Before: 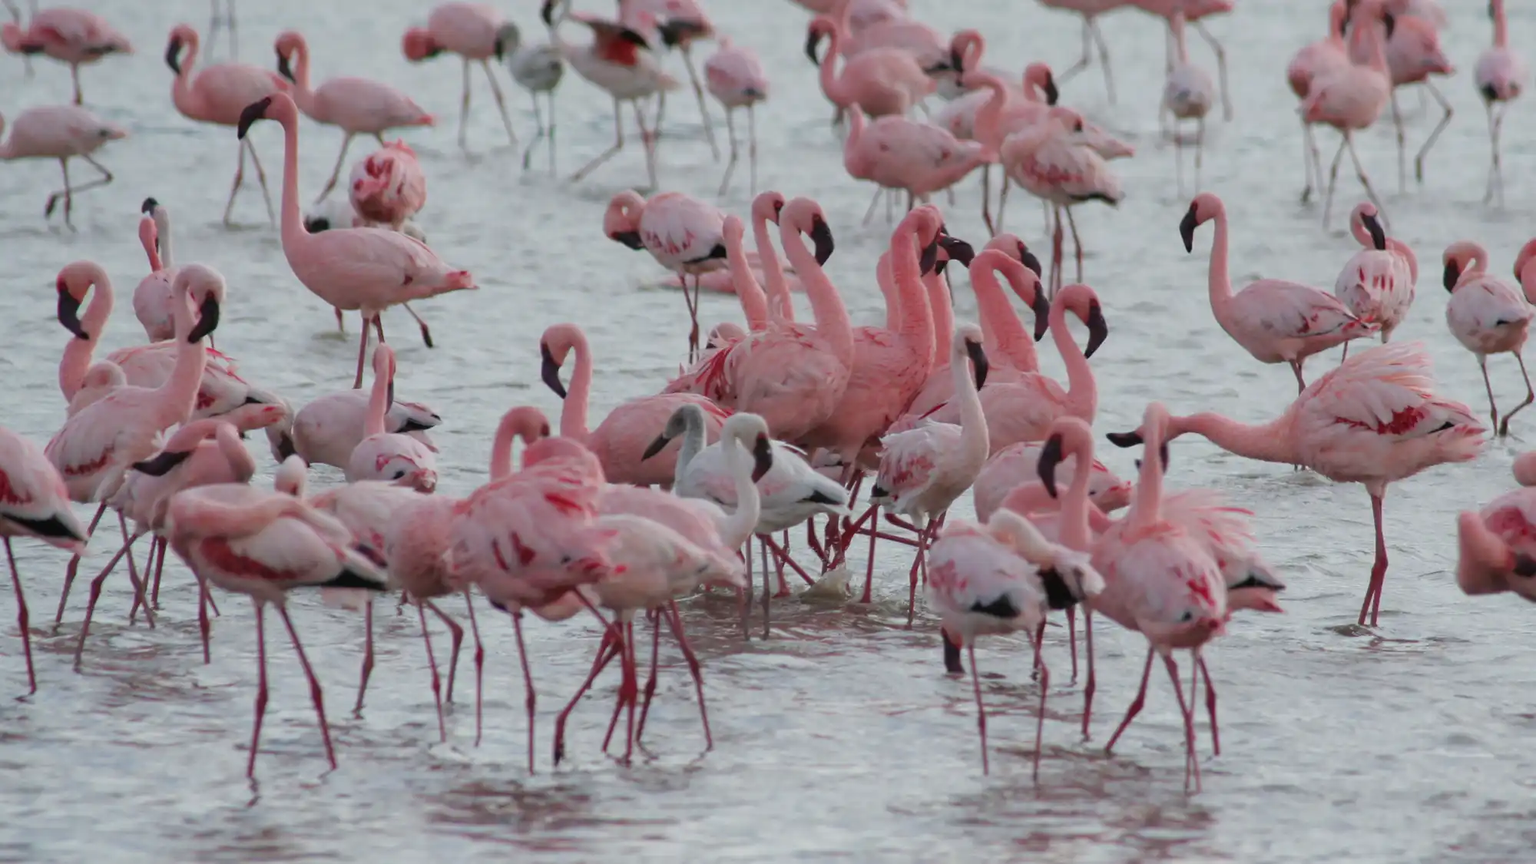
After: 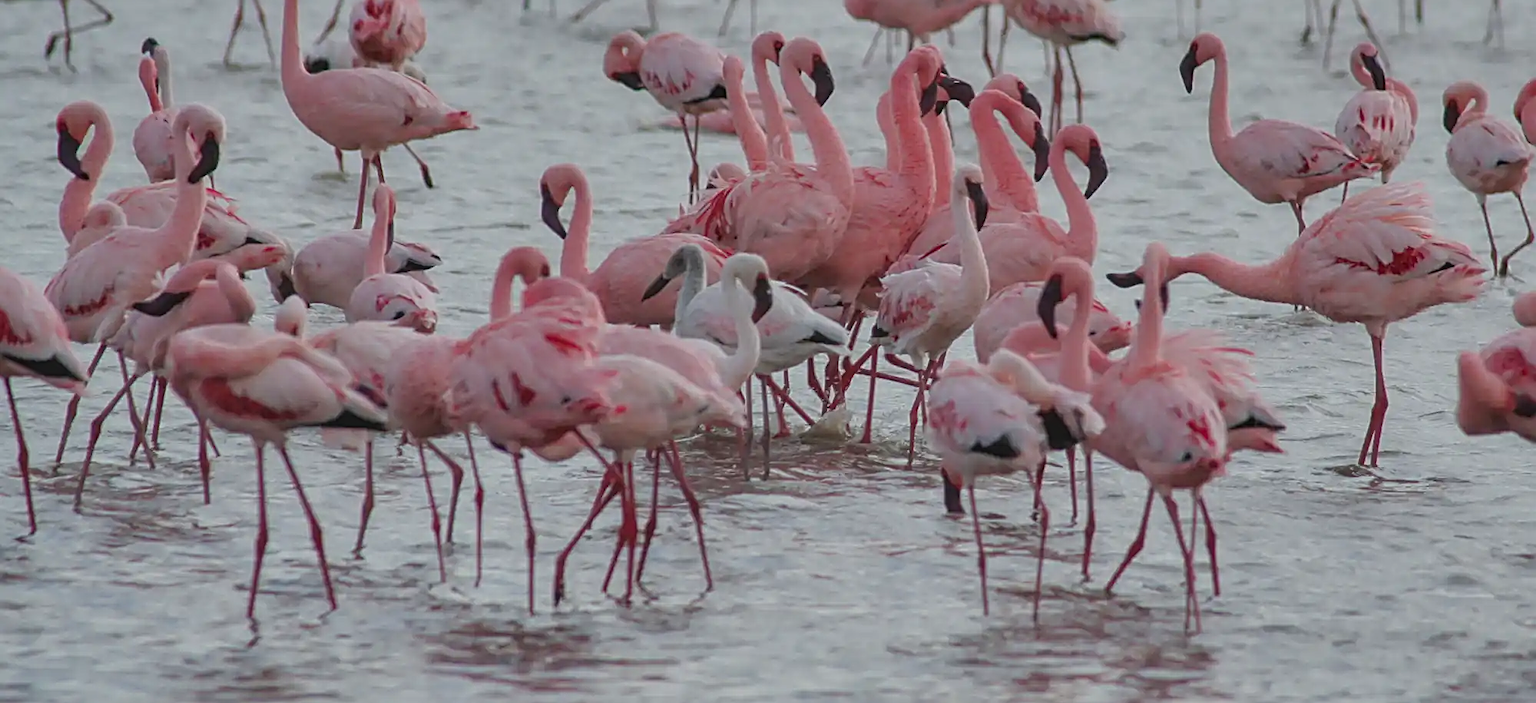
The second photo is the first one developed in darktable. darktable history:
local contrast: detail 142%
sharpen: radius 2.676, amount 0.669
contrast brightness saturation: contrast -0.28
shadows and highlights: soften with gaussian
crop and rotate: top 18.507%
